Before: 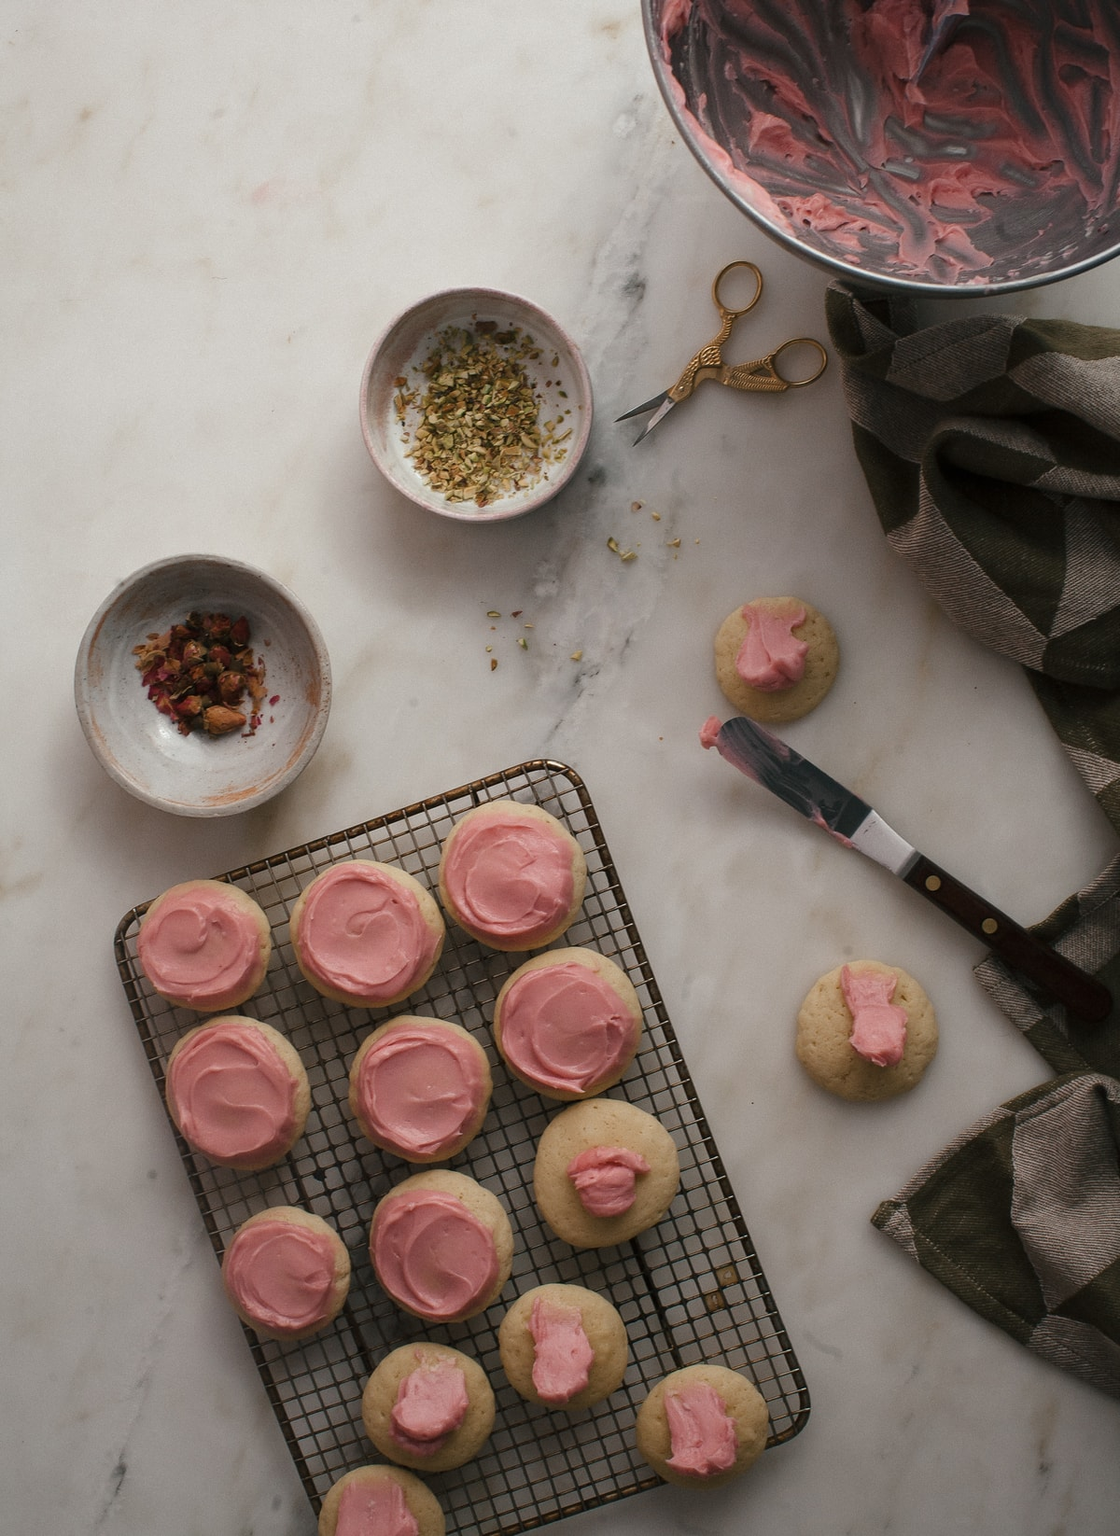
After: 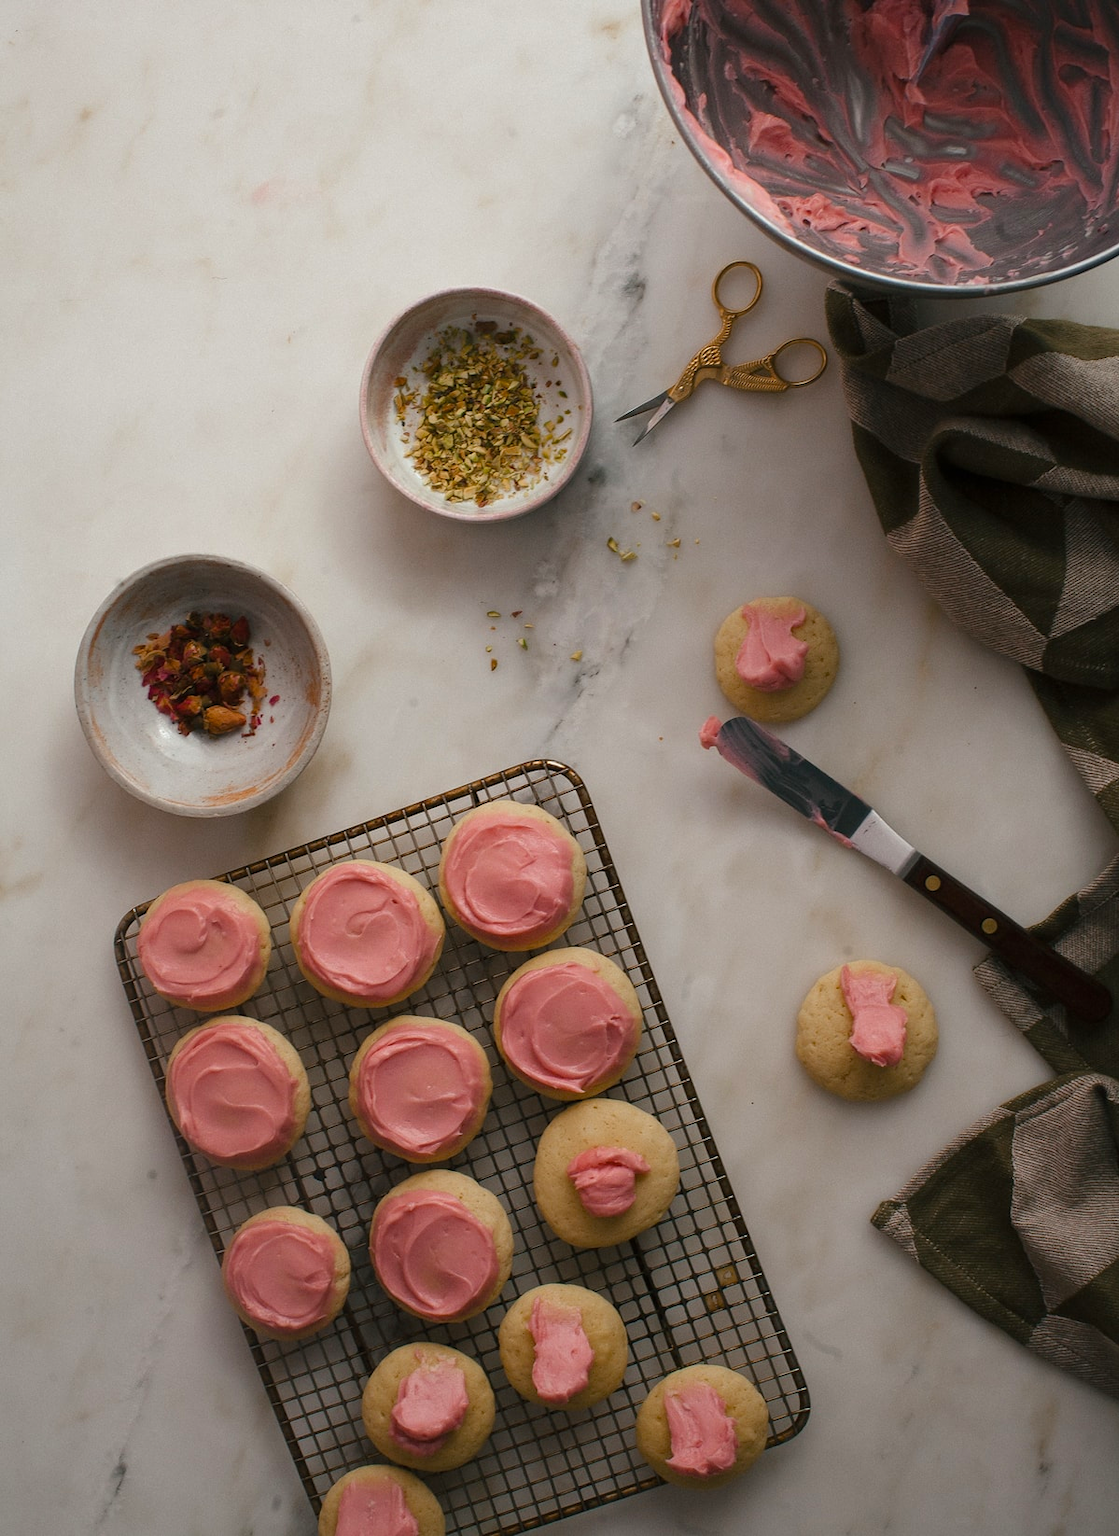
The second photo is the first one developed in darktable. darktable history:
color balance rgb: linear chroma grading › global chroma 14.832%, perceptual saturation grading › global saturation 11.409%, global vibrance 9.659%
